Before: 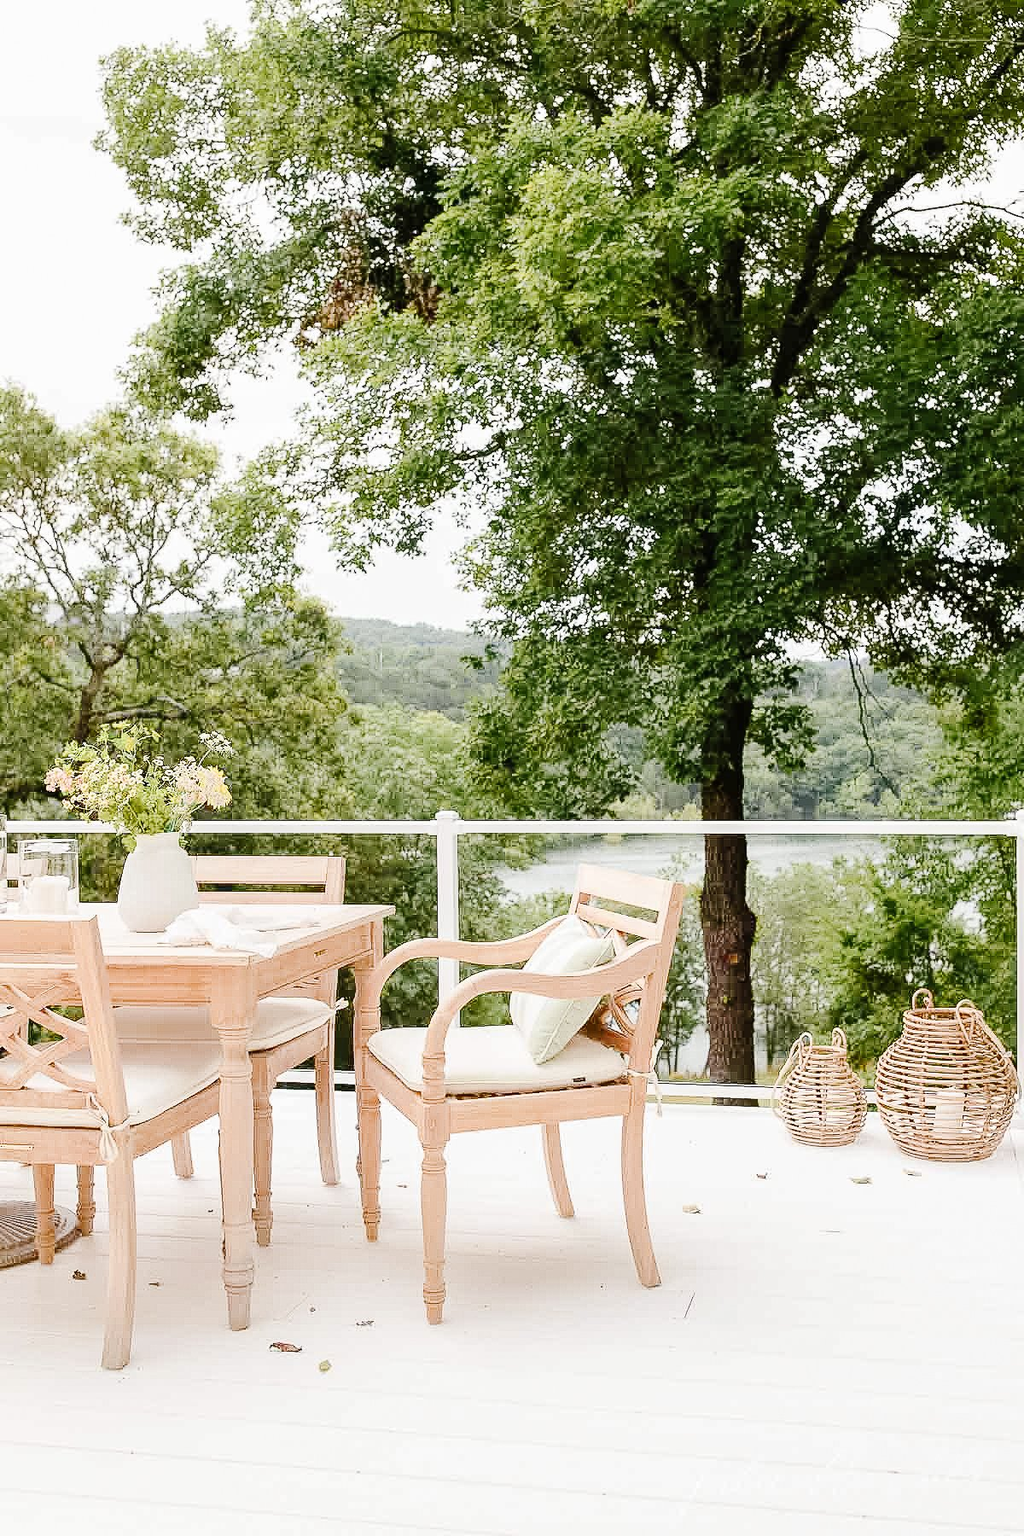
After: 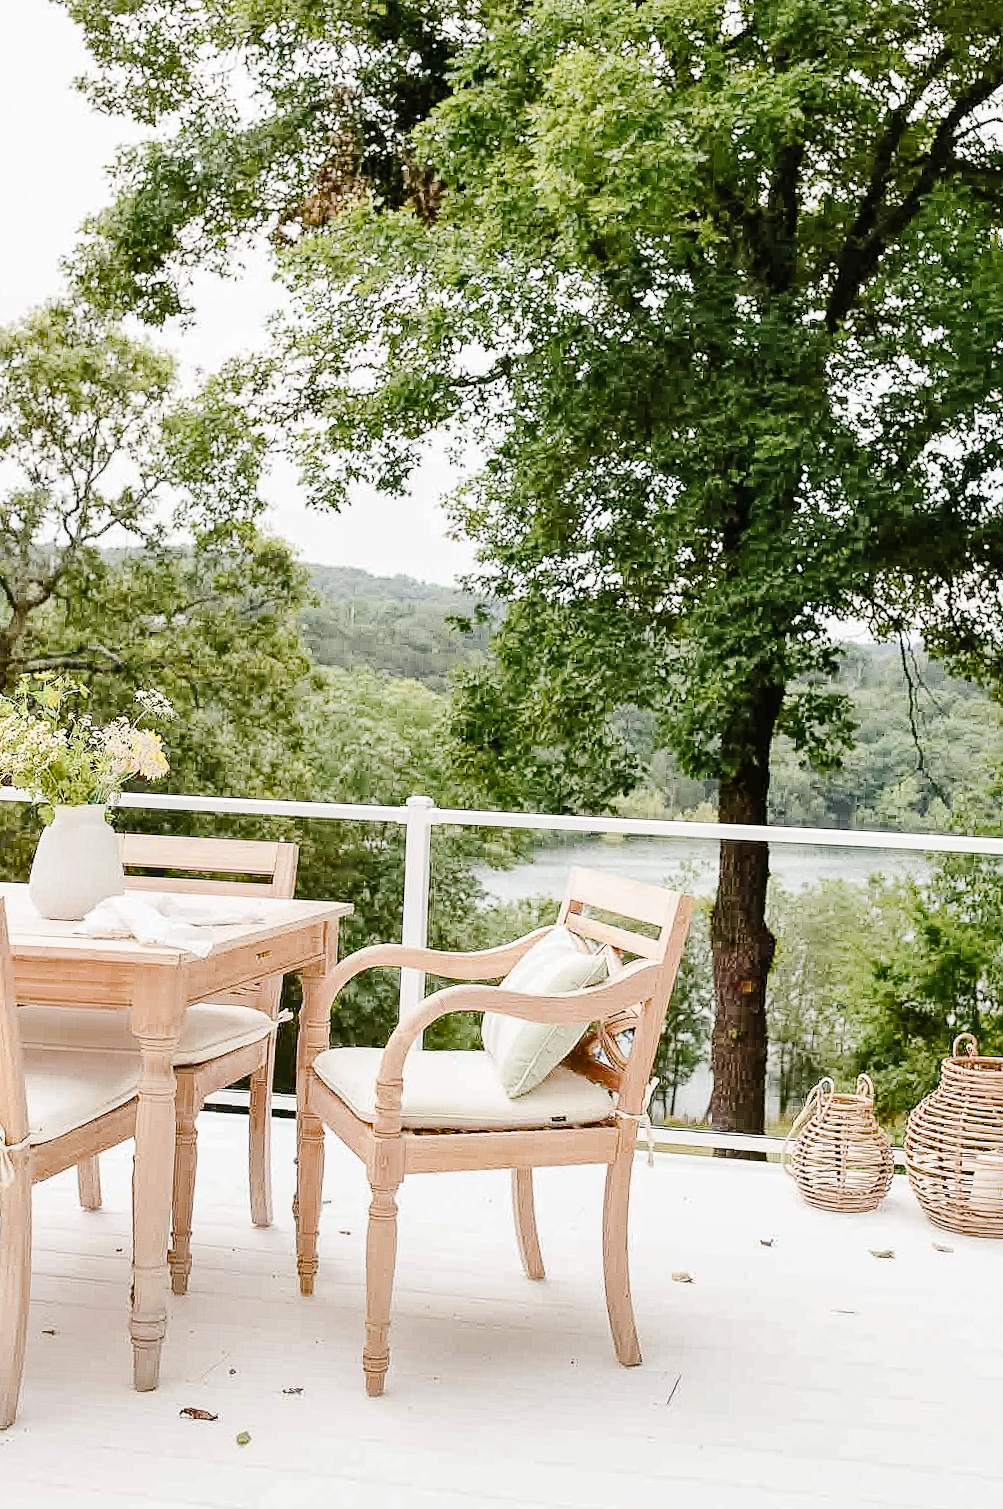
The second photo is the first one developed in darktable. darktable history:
crop and rotate: angle -2.99°, left 5.235%, top 5.17%, right 4.676%, bottom 4.55%
shadows and highlights: shadows 47.57, highlights -40.6, soften with gaussian
